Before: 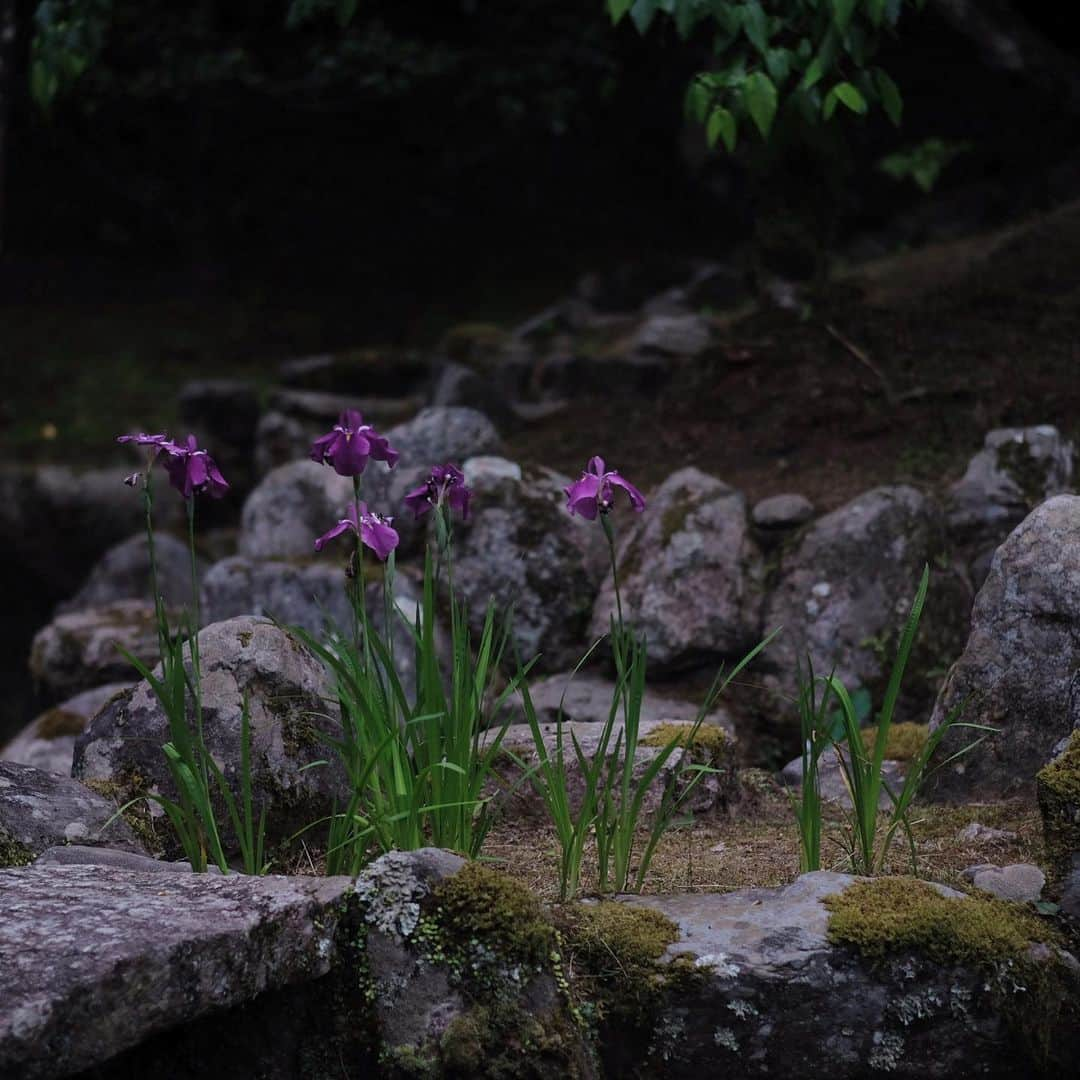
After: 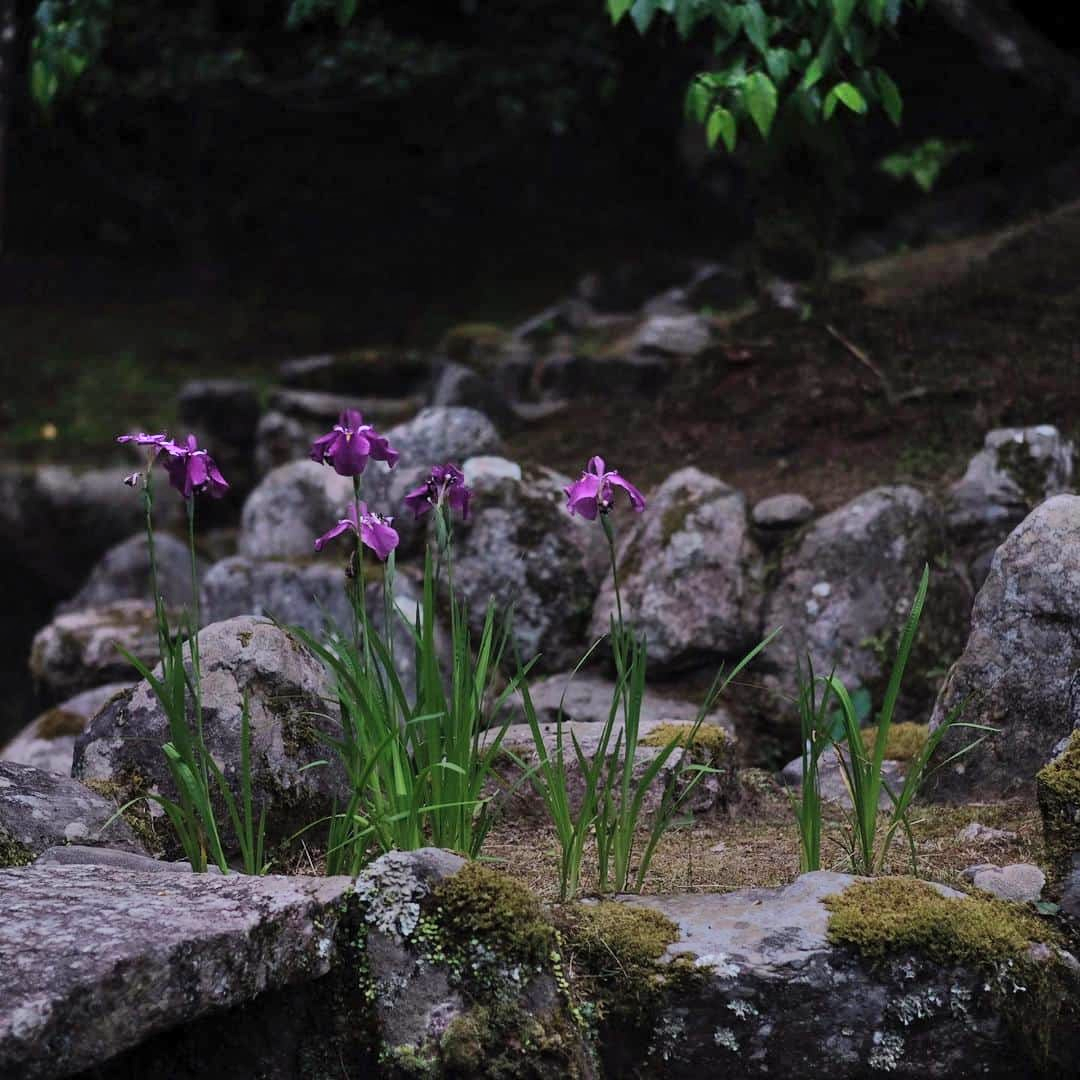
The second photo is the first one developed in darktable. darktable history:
shadows and highlights: shadows 48.39, highlights -42.76, soften with gaussian
